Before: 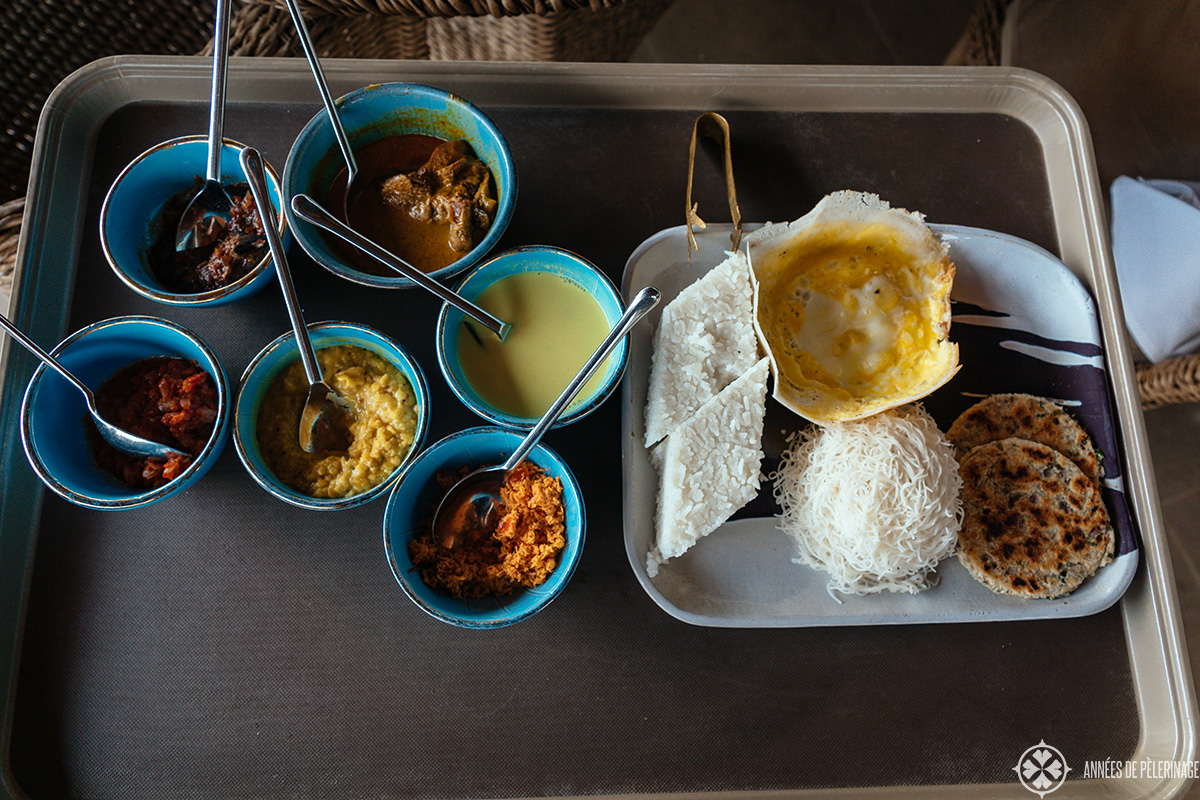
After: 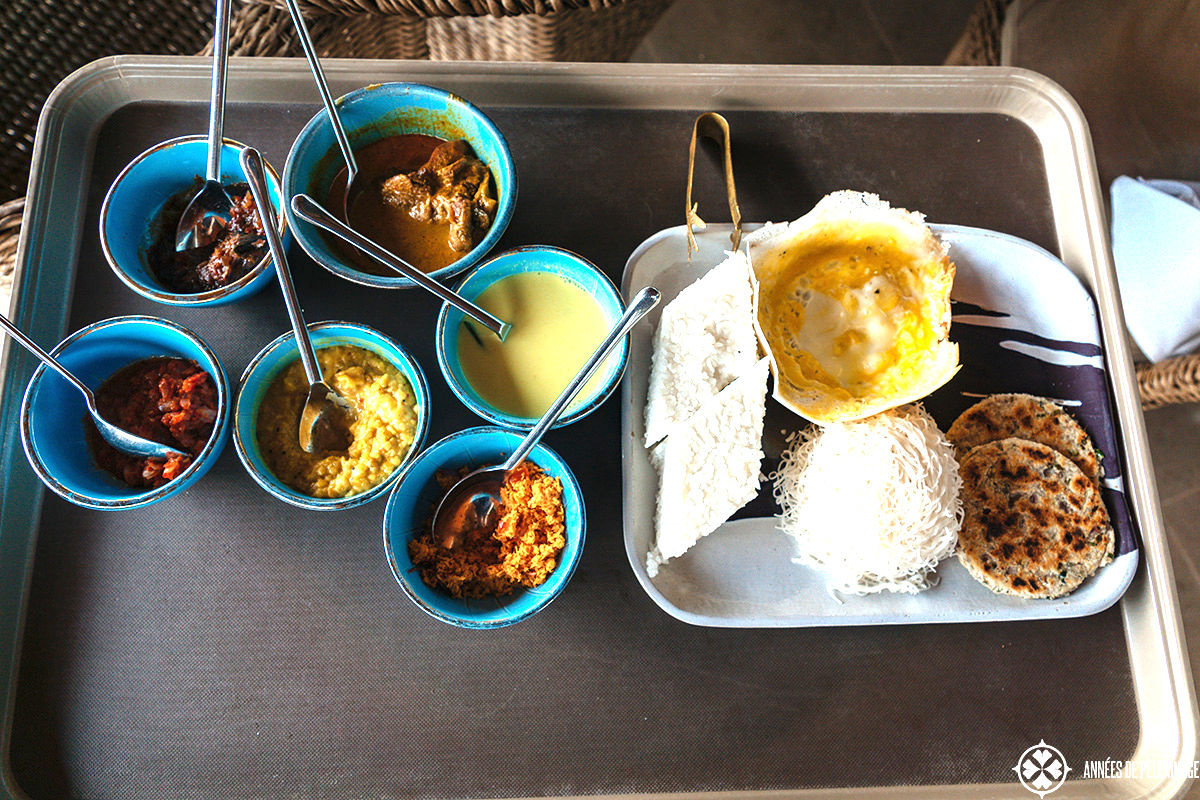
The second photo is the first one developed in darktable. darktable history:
exposure: black level correction 0, exposure 1.409 EV, compensate highlight preservation false
